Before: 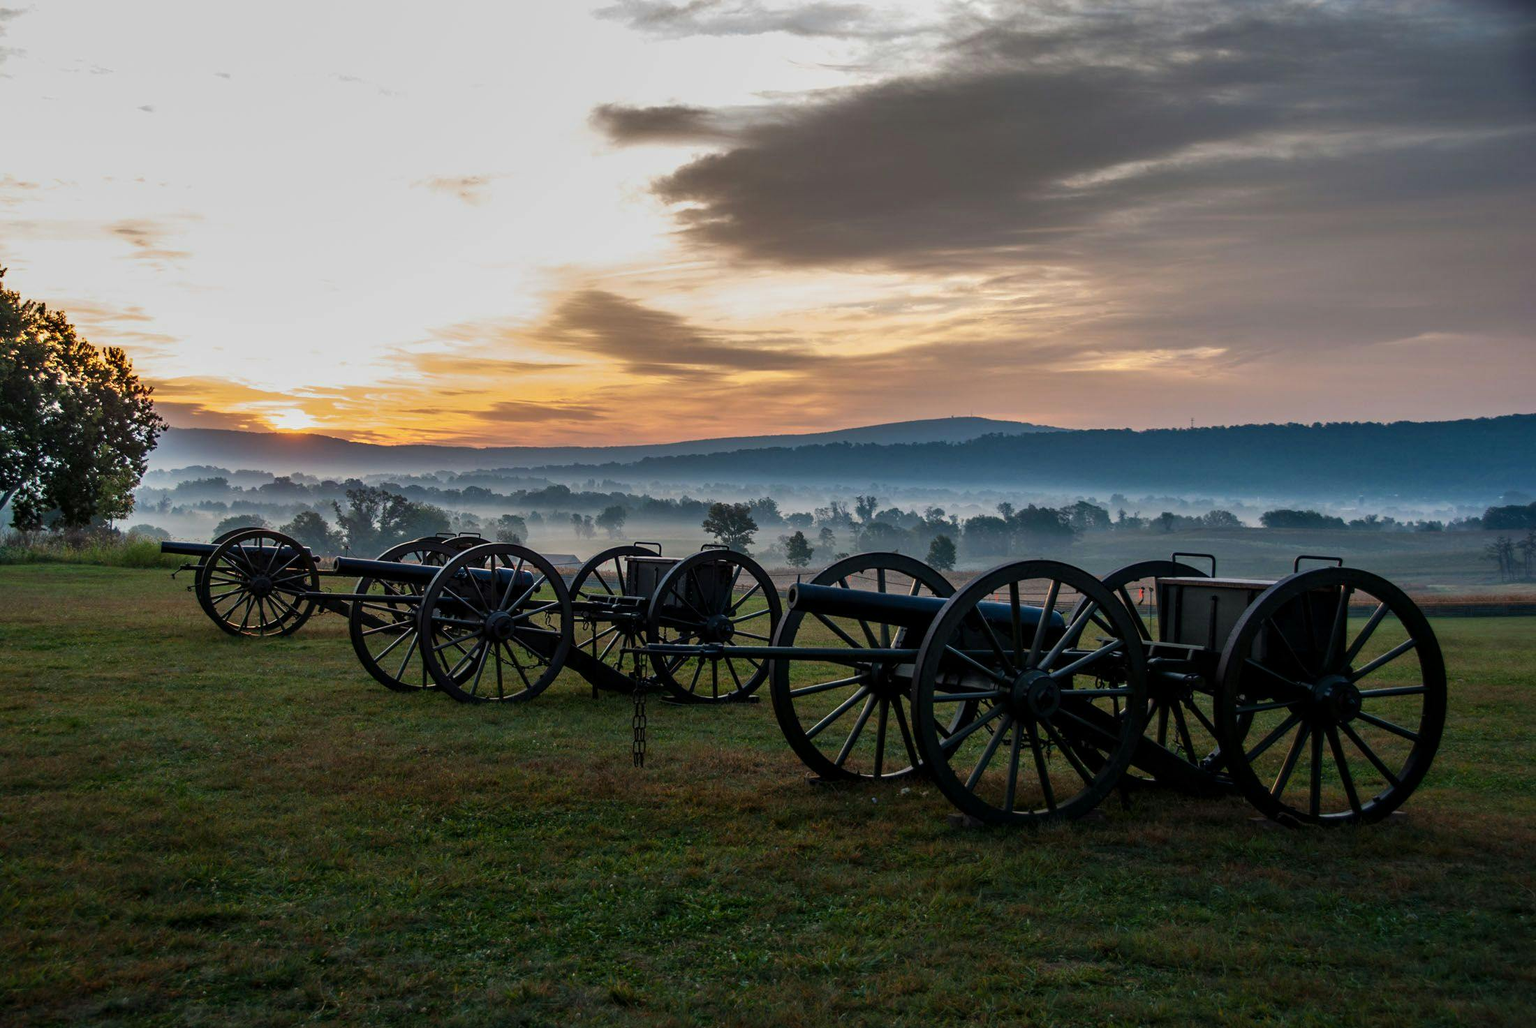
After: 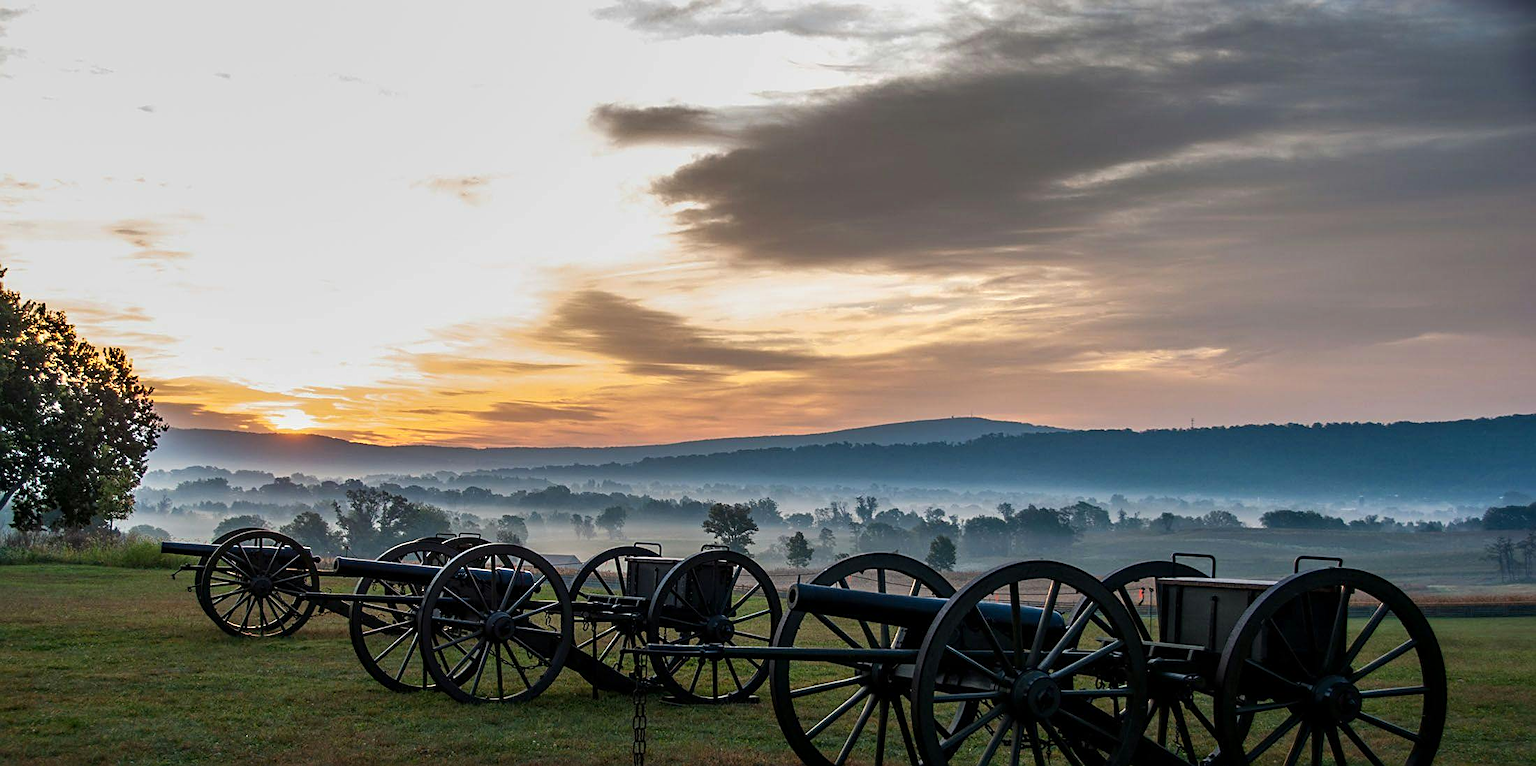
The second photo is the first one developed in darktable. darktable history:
crop: bottom 24.99%
sharpen: amount 0.496
exposure: exposure 0.168 EV, compensate highlight preservation false
